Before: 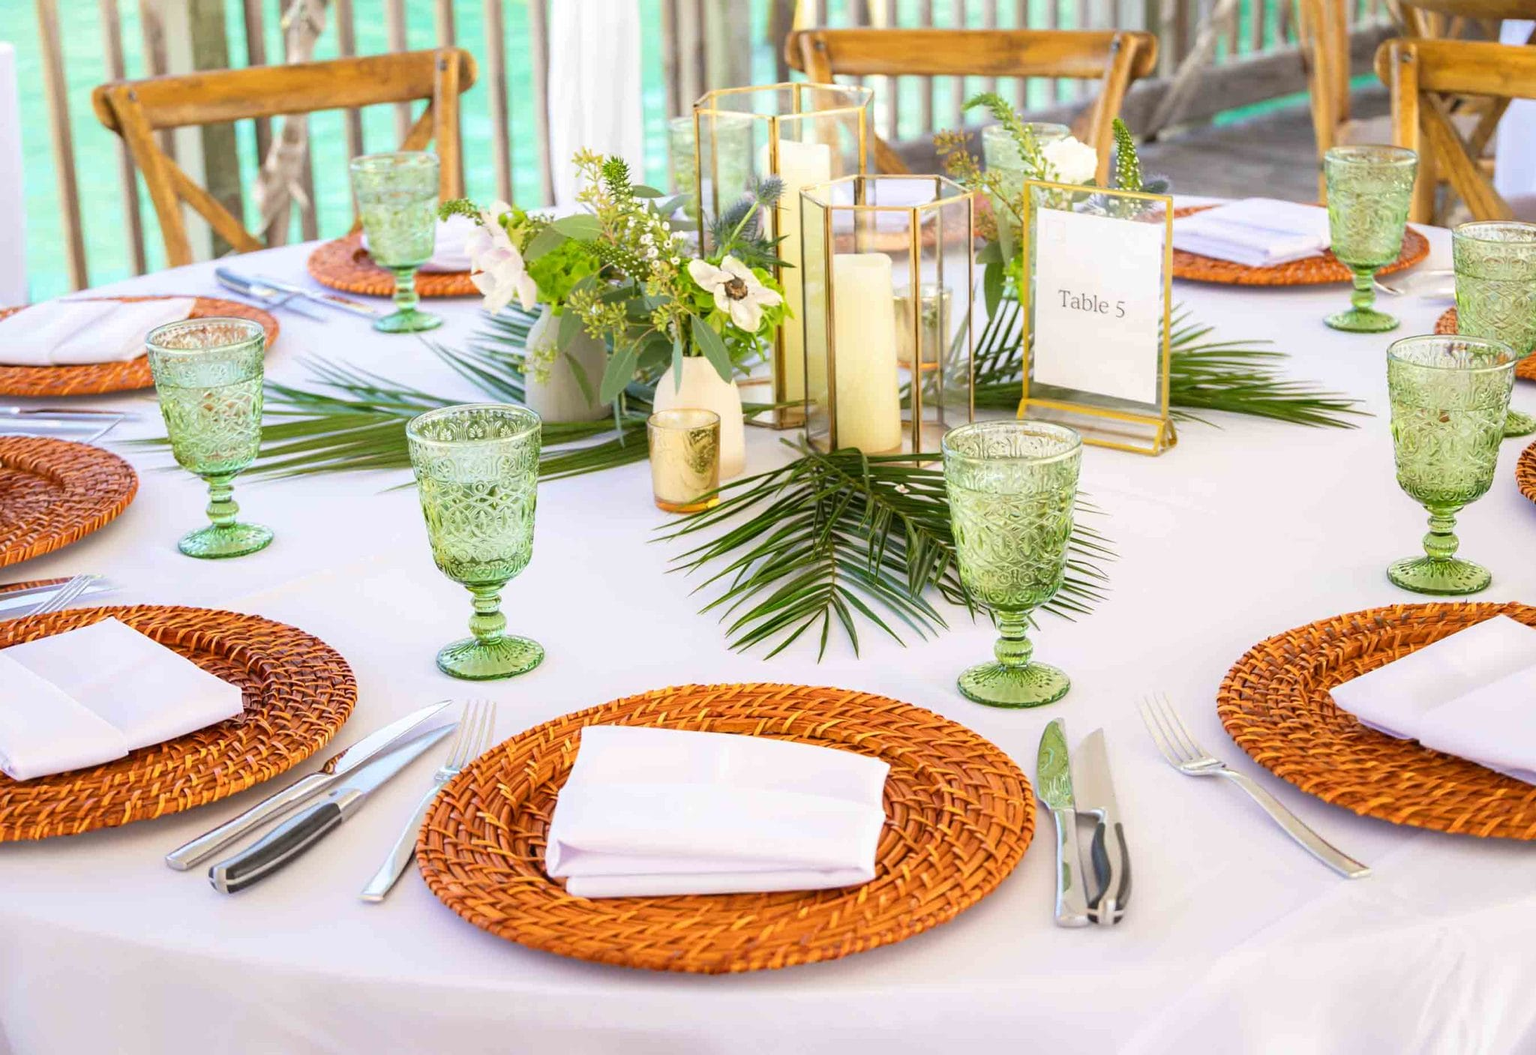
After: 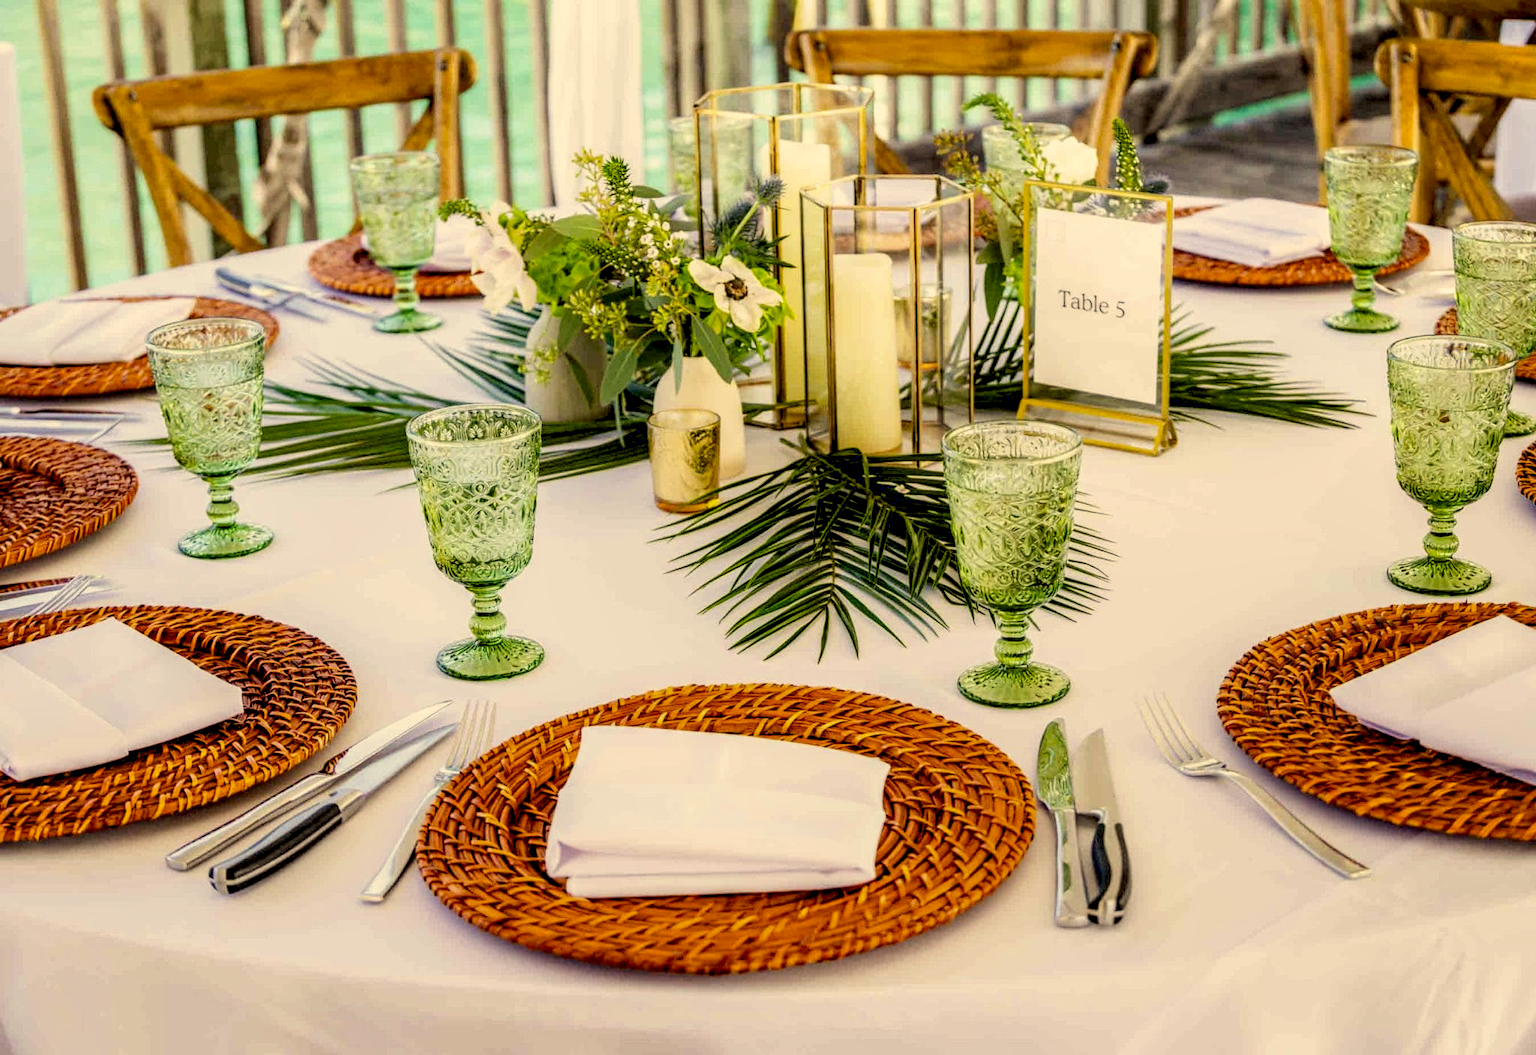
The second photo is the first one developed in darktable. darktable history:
filmic rgb: black relative exposure -8.15 EV, white relative exposure 3.76 EV, hardness 4.46
local contrast: highlights 19%, detail 186%
exposure: black level correction 0.029, exposure -0.073 EV, compensate highlight preservation false
color correction: highlights a* 2.72, highlights b* 22.8
